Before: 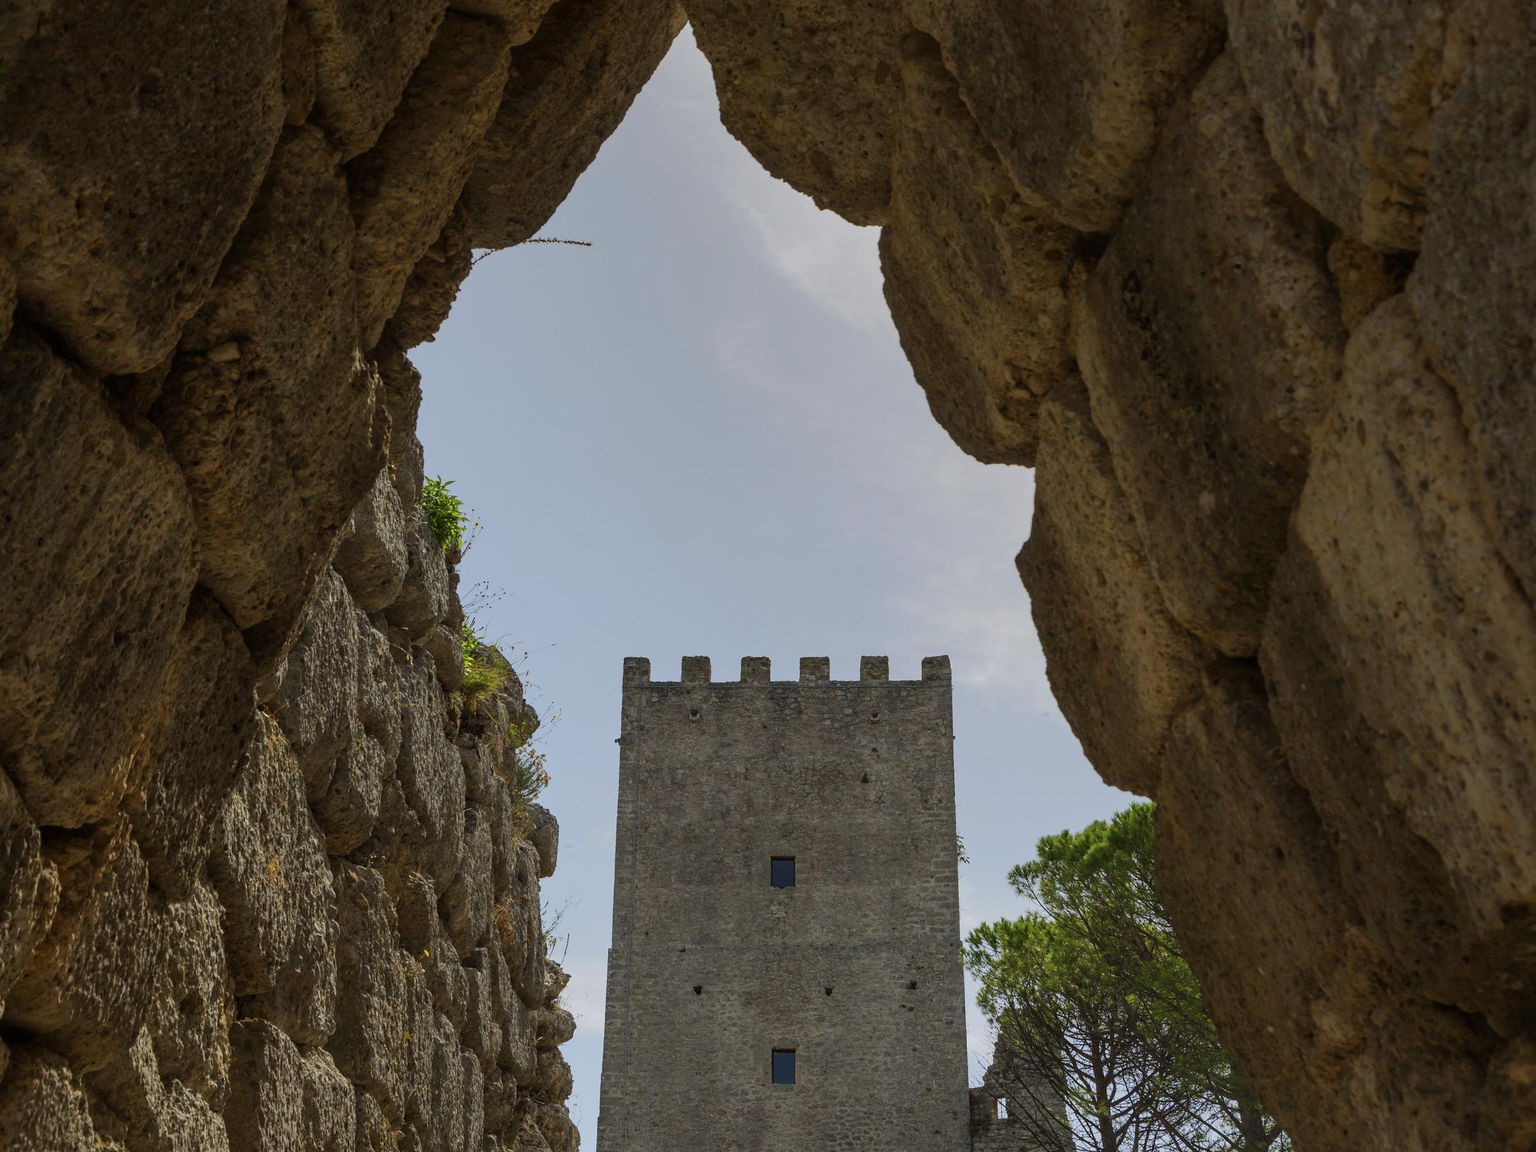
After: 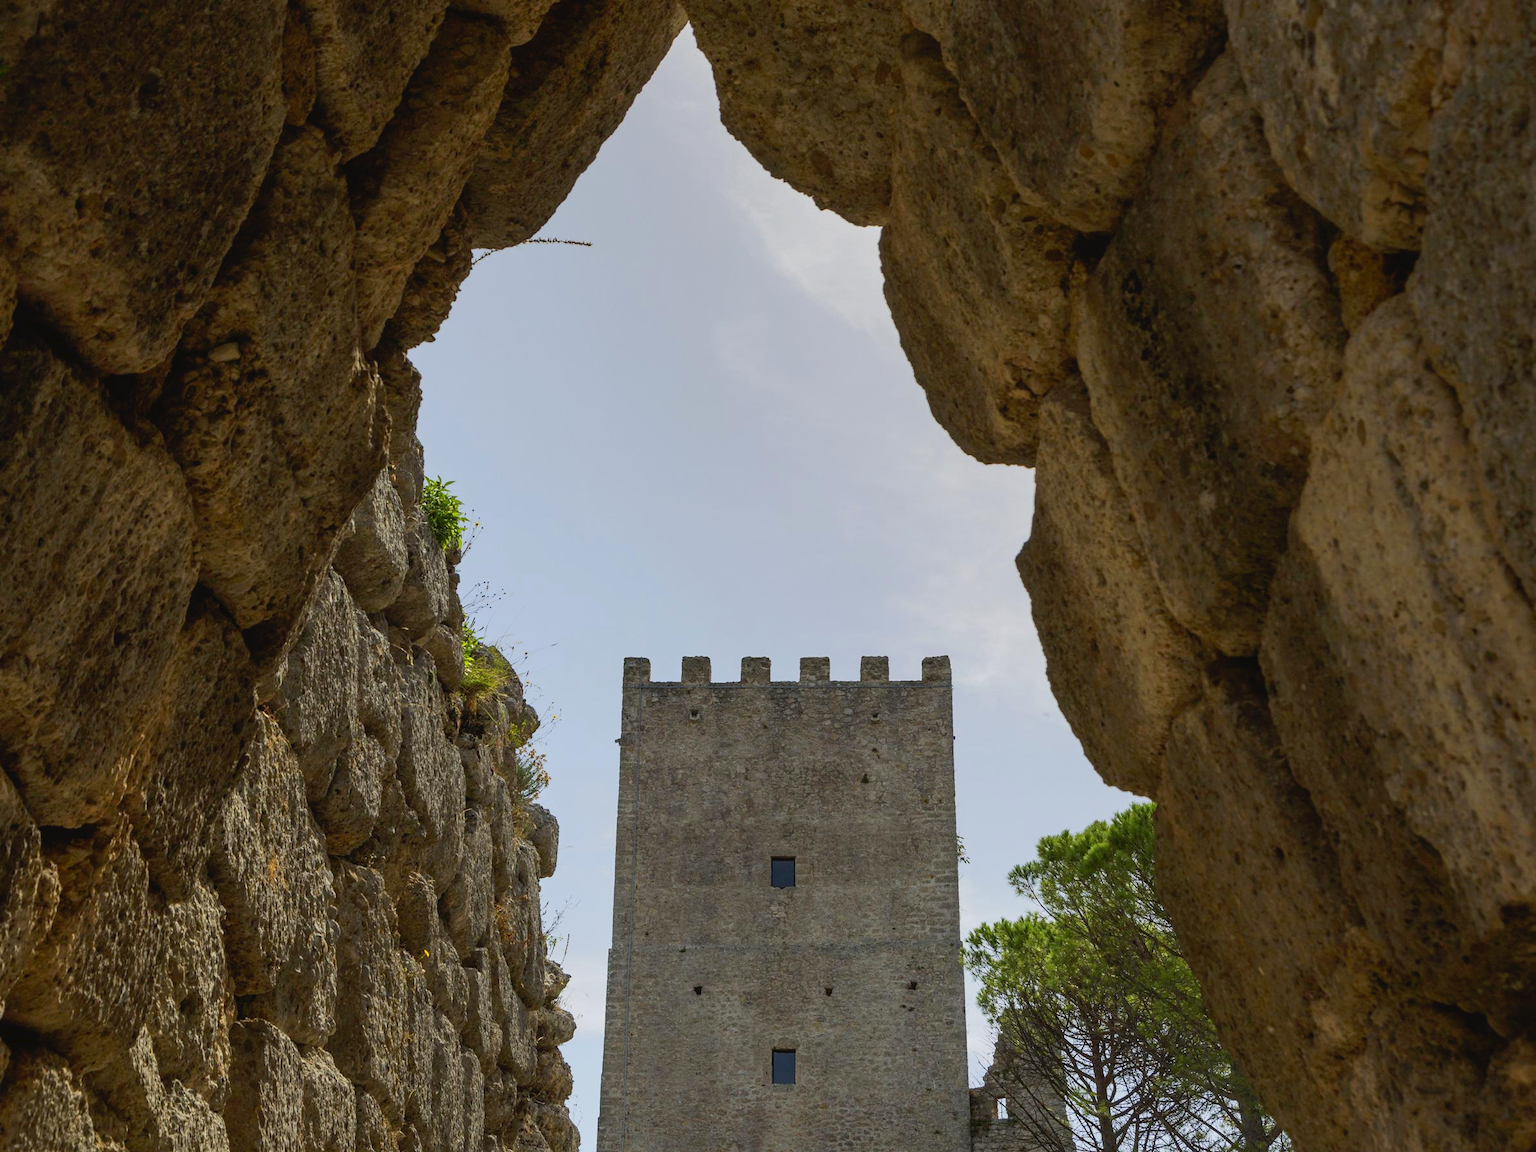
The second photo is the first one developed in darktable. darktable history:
tone curve: curves: ch0 [(0, 0) (0.003, 0.032) (0.011, 0.033) (0.025, 0.036) (0.044, 0.046) (0.069, 0.069) (0.1, 0.108) (0.136, 0.157) (0.177, 0.208) (0.224, 0.256) (0.277, 0.313) (0.335, 0.379) (0.399, 0.444) (0.468, 0.514) (0.543, 0.595) (0.623, 0.687) (0.709, 0.772) (0.801, 0.854) (0.898, 0.933) (1, 1)], preserve colors none
color correction: saturation 1.1
